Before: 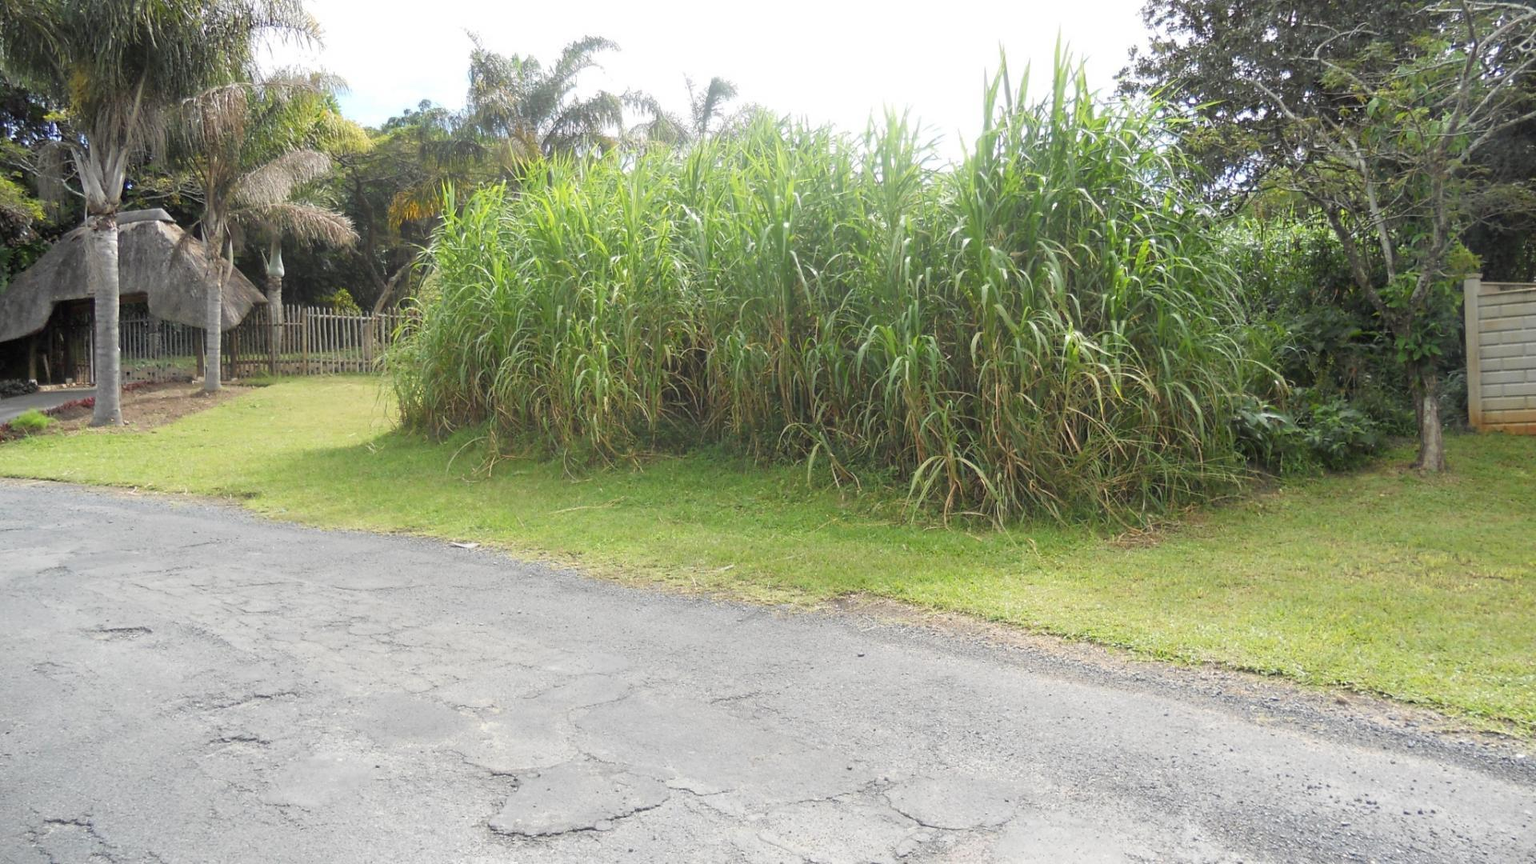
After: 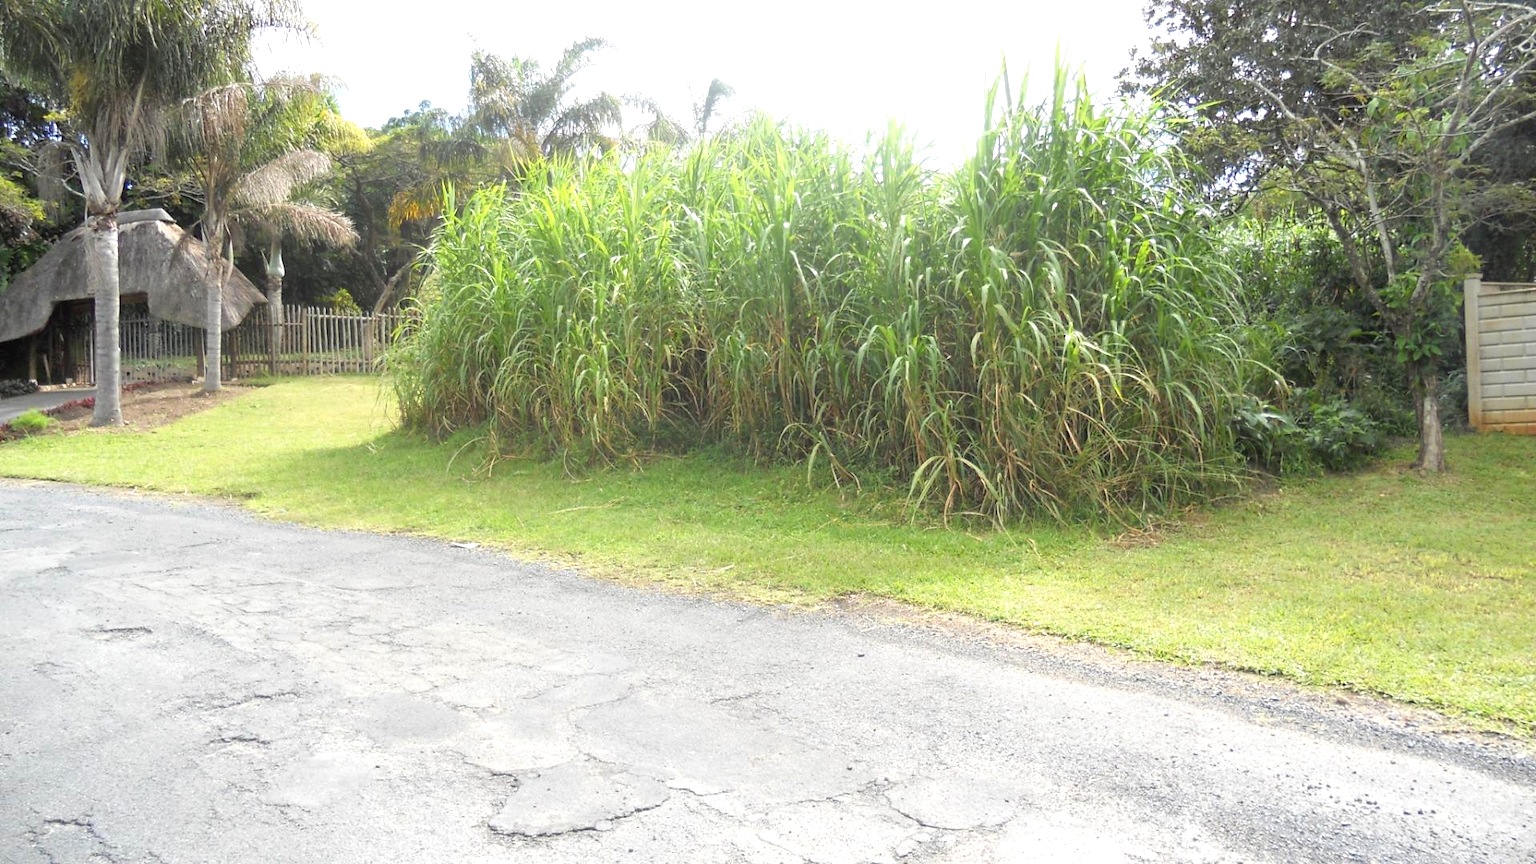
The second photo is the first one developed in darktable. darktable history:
exposure: exposure 0.56 EV, compensate highlight preservation false
